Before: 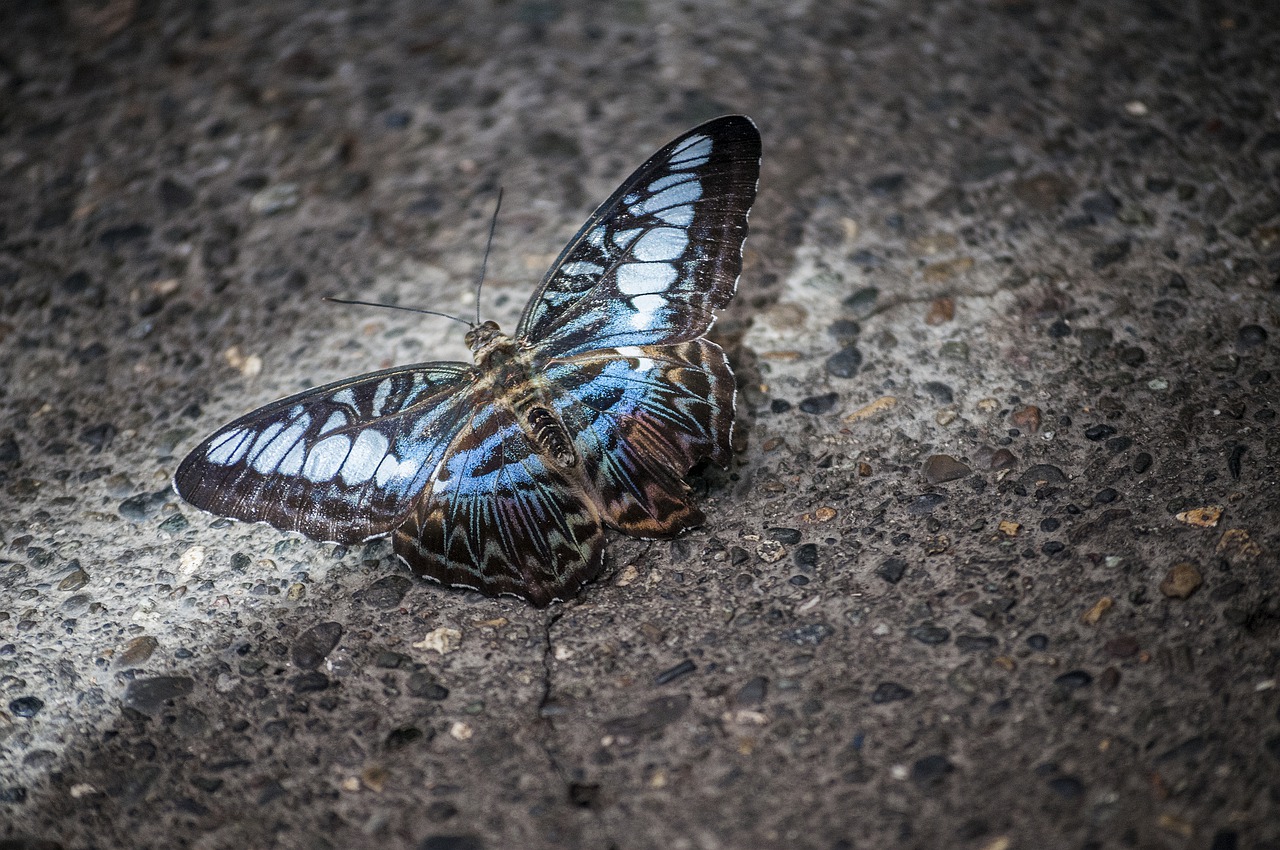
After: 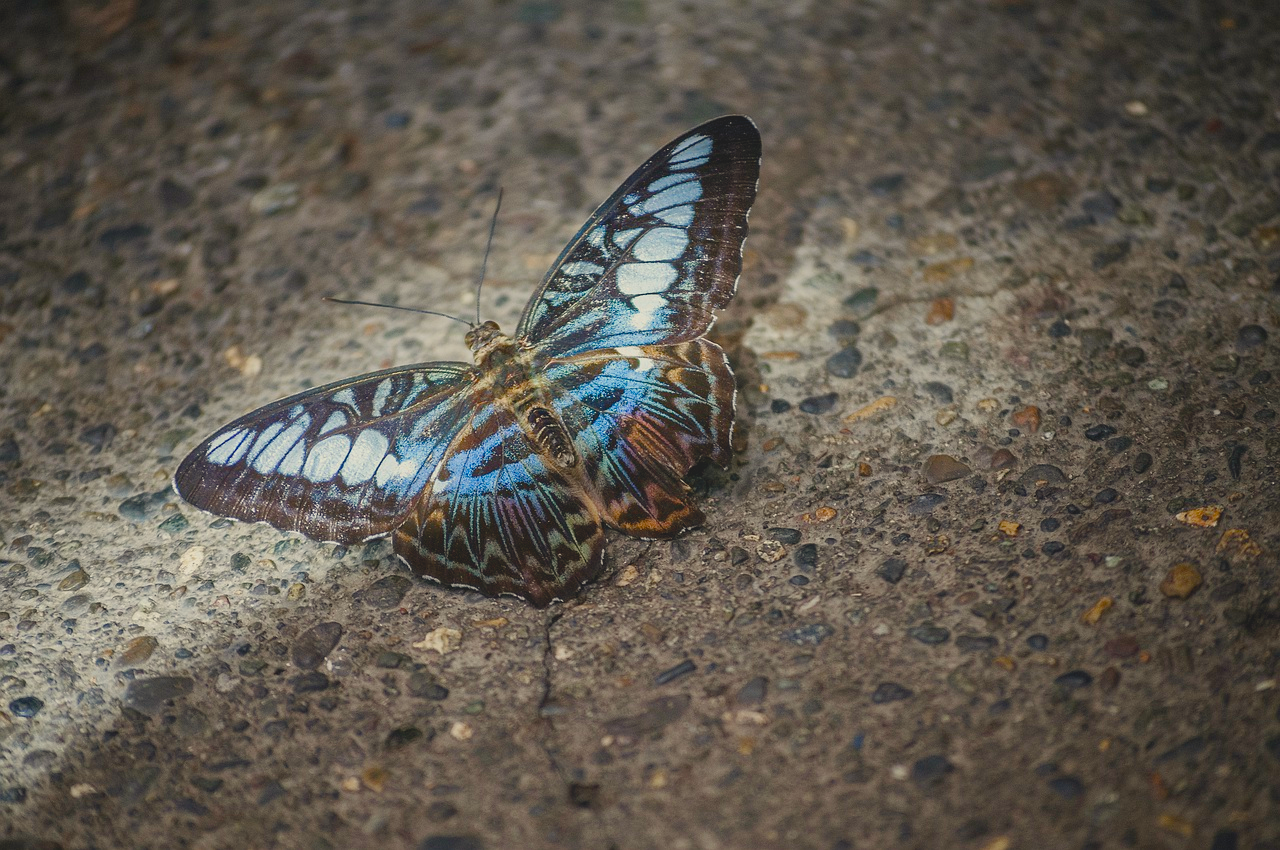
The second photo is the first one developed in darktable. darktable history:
white balance: red 1.029, blue 0.92
exposure: exposure 0.178 EV, compensate exposure bias true, compensate highlight preservation false
color balance rgb: perceptual saturation grading › global saturation 35%, perceptual saturation grading › highlights -30%, perceptual saturation grading › shadows 35%, perceptual brilliance grading › global brilliance 3%, perceptual brilliance grading › highlights -3%, perceptual brilliance grading › shadows 3%
local contrast: detail 70%
